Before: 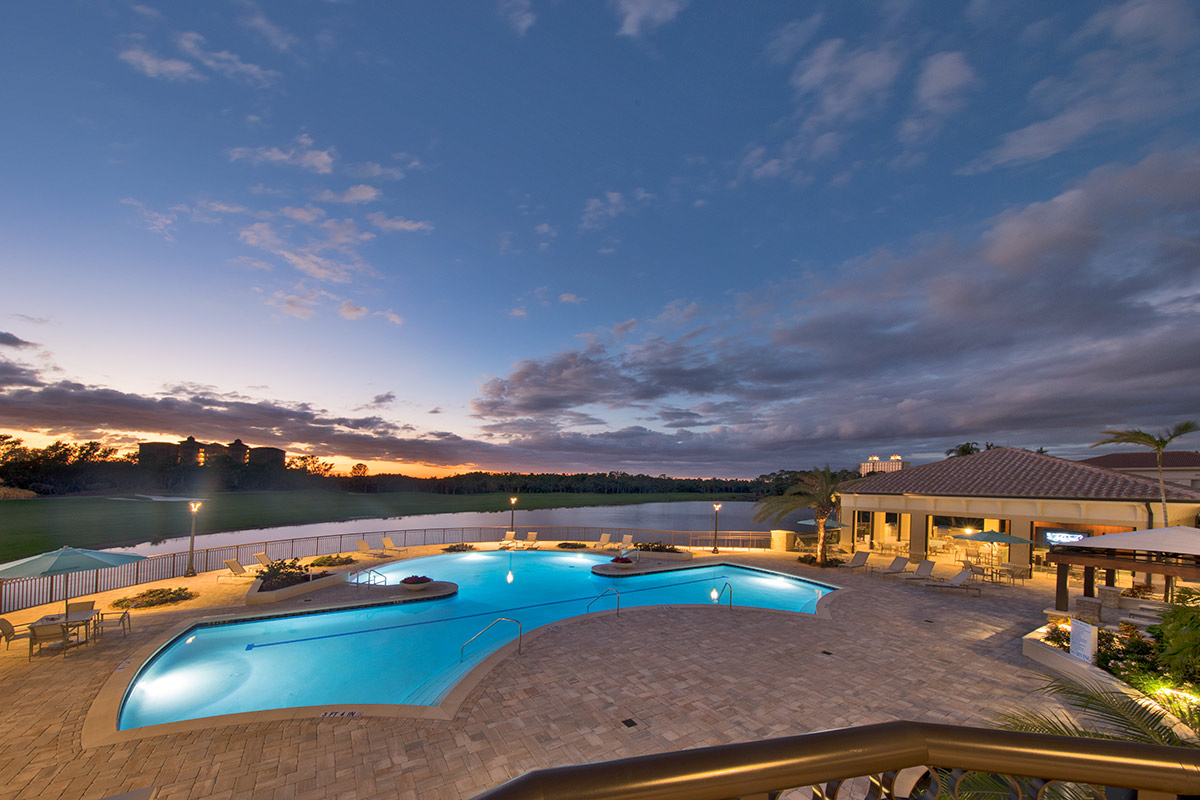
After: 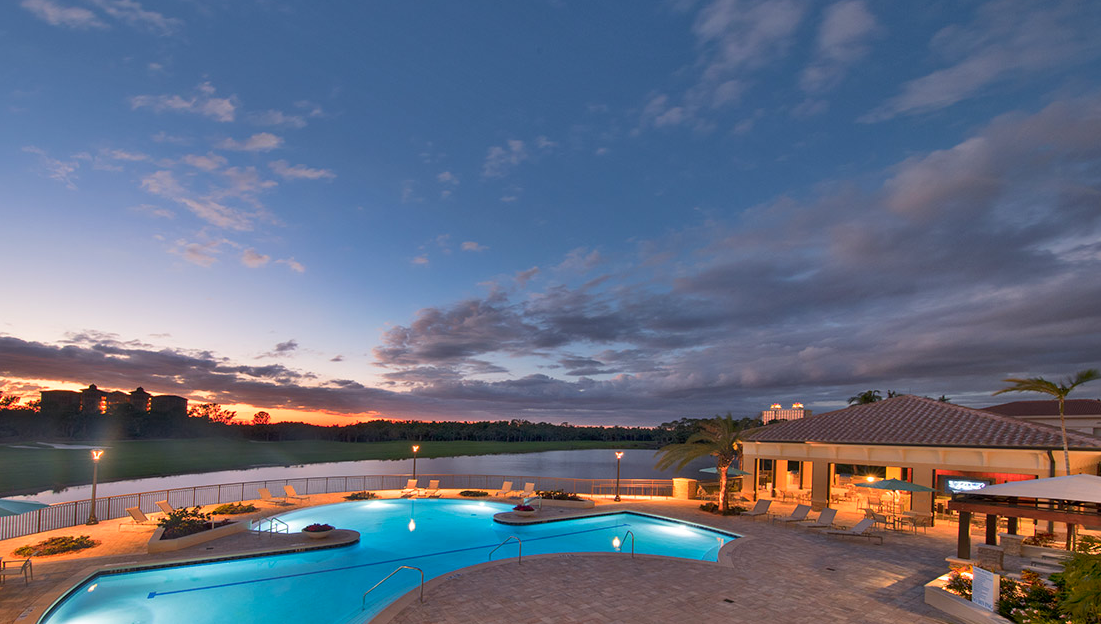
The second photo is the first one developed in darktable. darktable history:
tone equalizer: on, module defaults
color zones: curves: ch1 [(0.24, 0.634) (0.75, 0.5)]; ch2 [(0.253, 0.437) (0.745, 0.491)]
crop: left 8.182%, top 6.57%, bottom 15.319%
